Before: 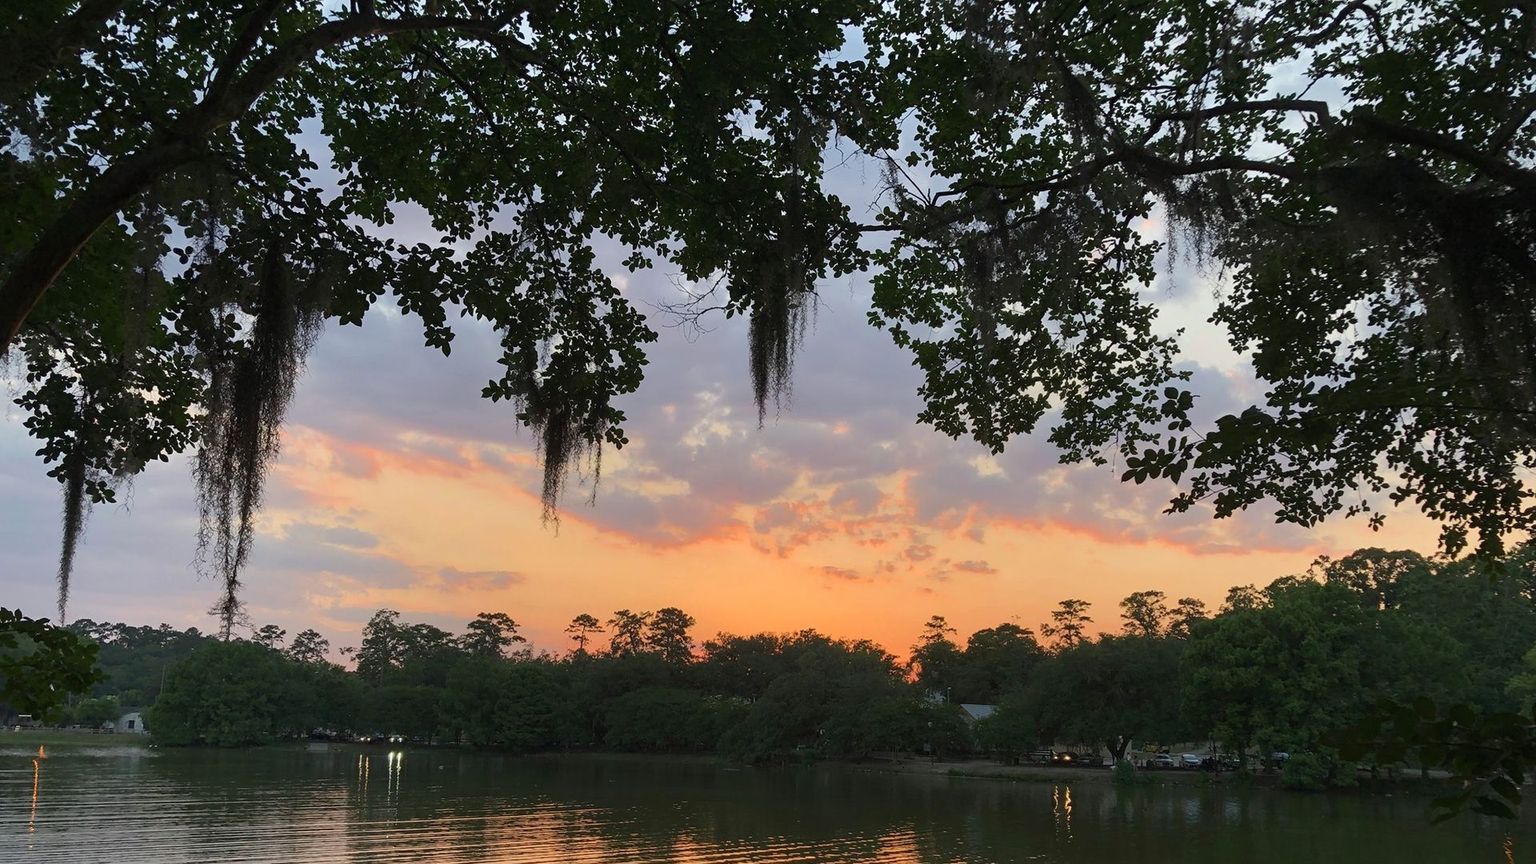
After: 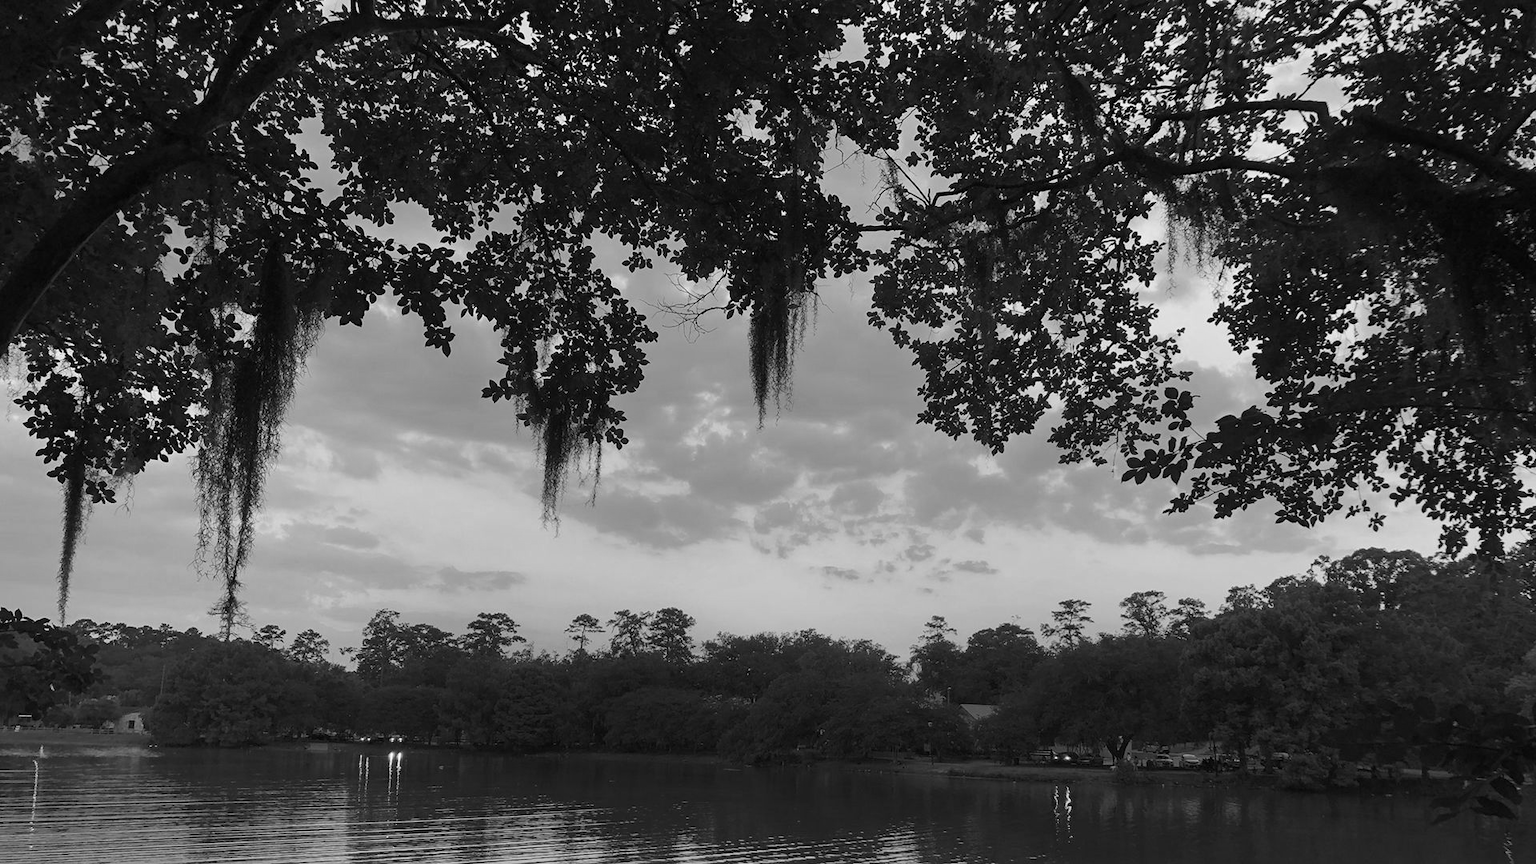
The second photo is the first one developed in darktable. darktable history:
monochrome: a 32, b 64, size 2.3, highlights 1
color zones: curves: ch0 [(0, 0.613) (0.01, 0.613) (0.245, 0.448) (0.498, 0.529) (0.642, 0.665) (0.879, 0.777) (0.99, 0.613)]; ch1 [(0, 0) (0.143, 0) (0.286, 0) (0.429, 0) (0.571, 0) (0.714, 0) (0.857, 0)], mix -121.96%
